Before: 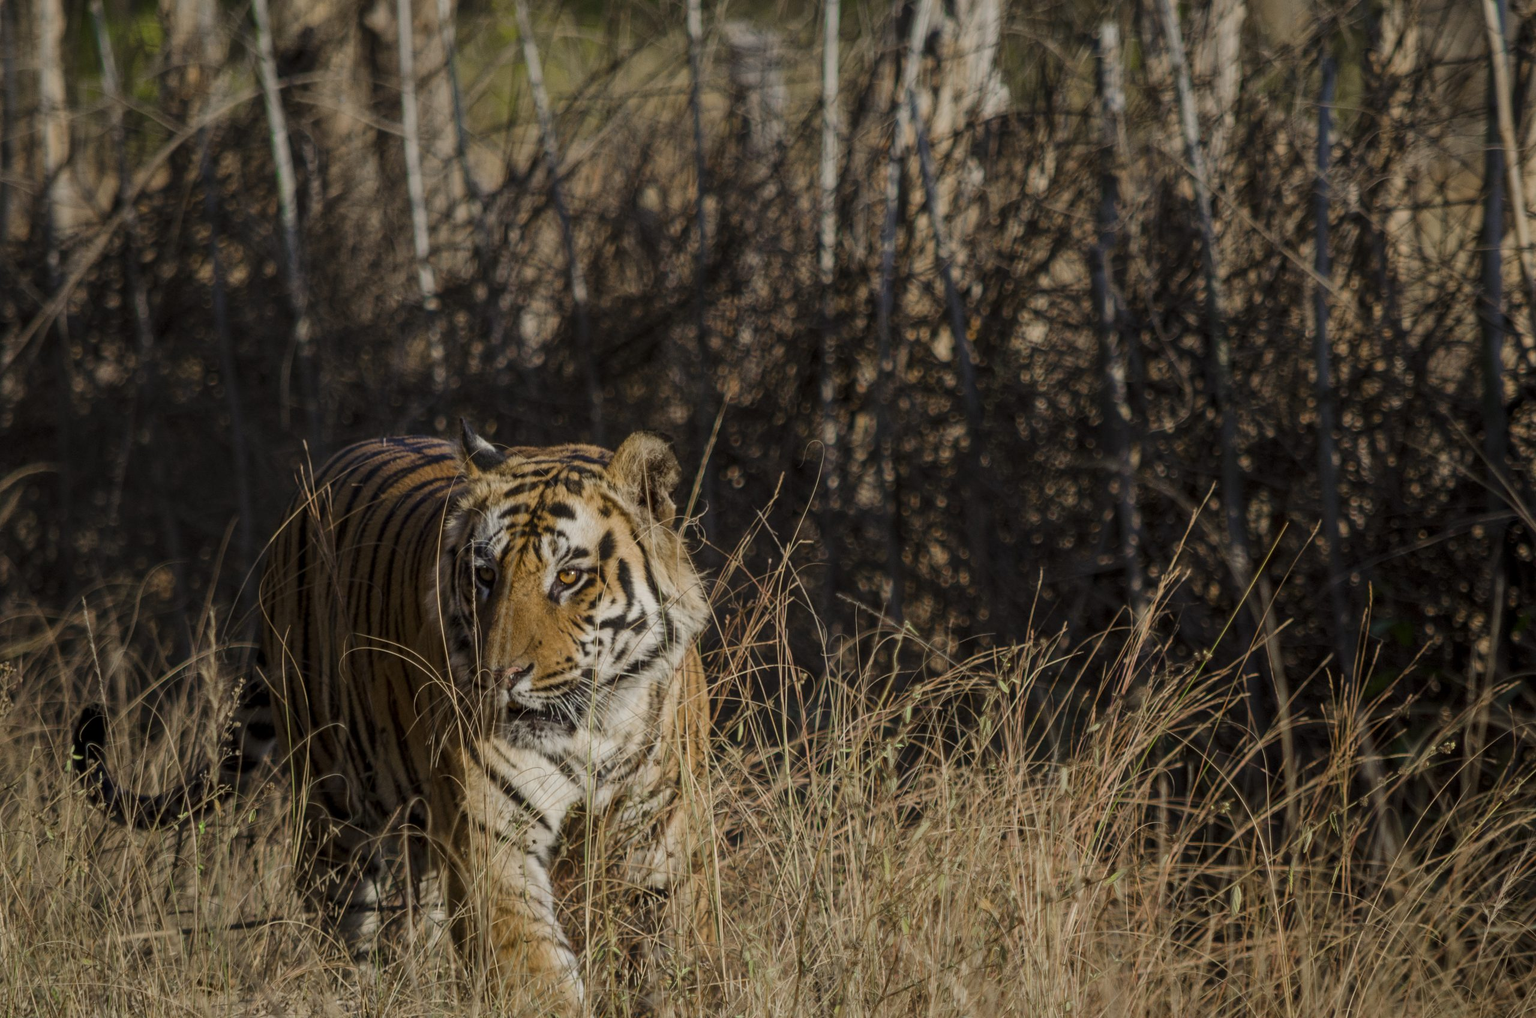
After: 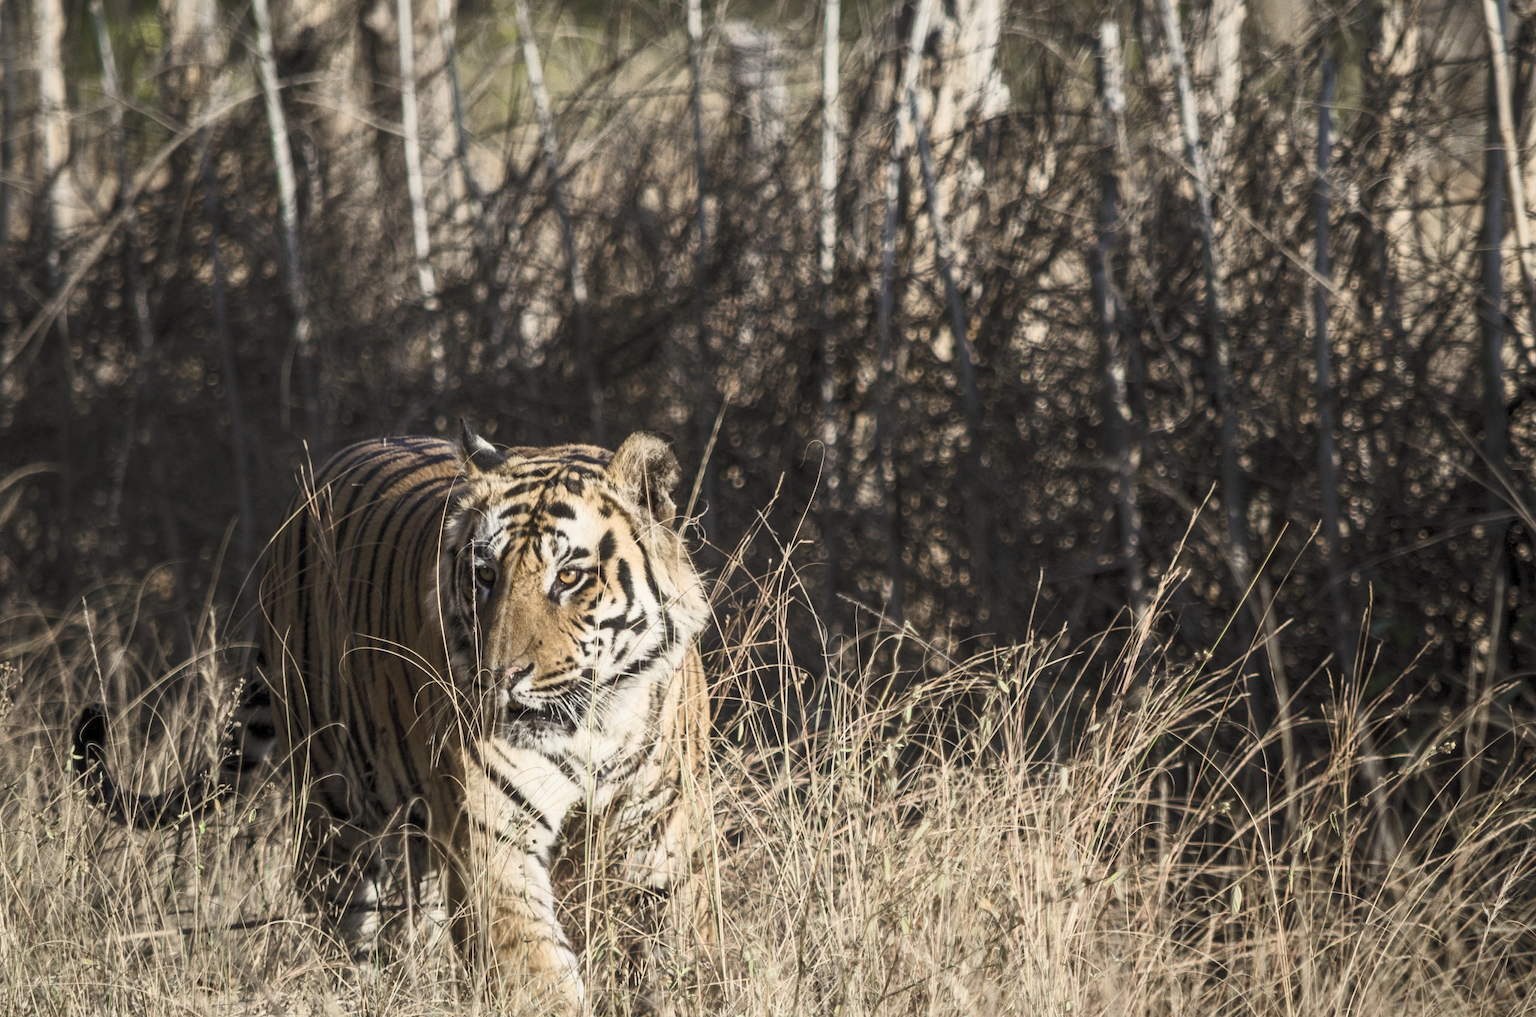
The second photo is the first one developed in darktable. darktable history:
contrast brightness saturation: contrast 0.424, brightness 0.547, saturation -0.203
